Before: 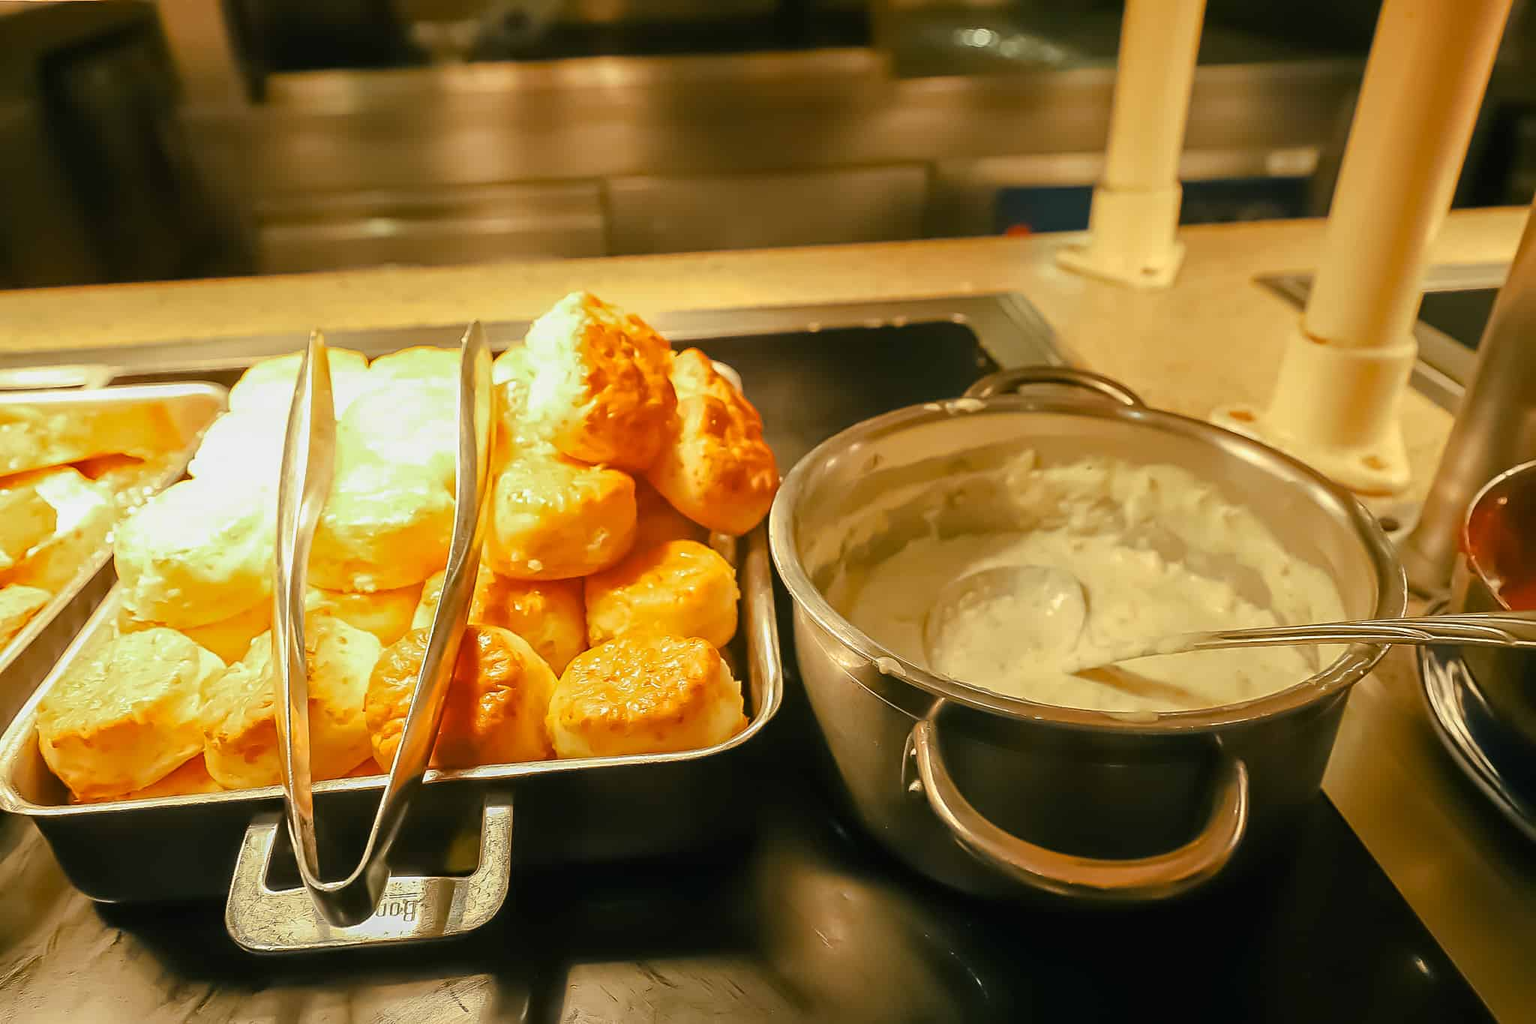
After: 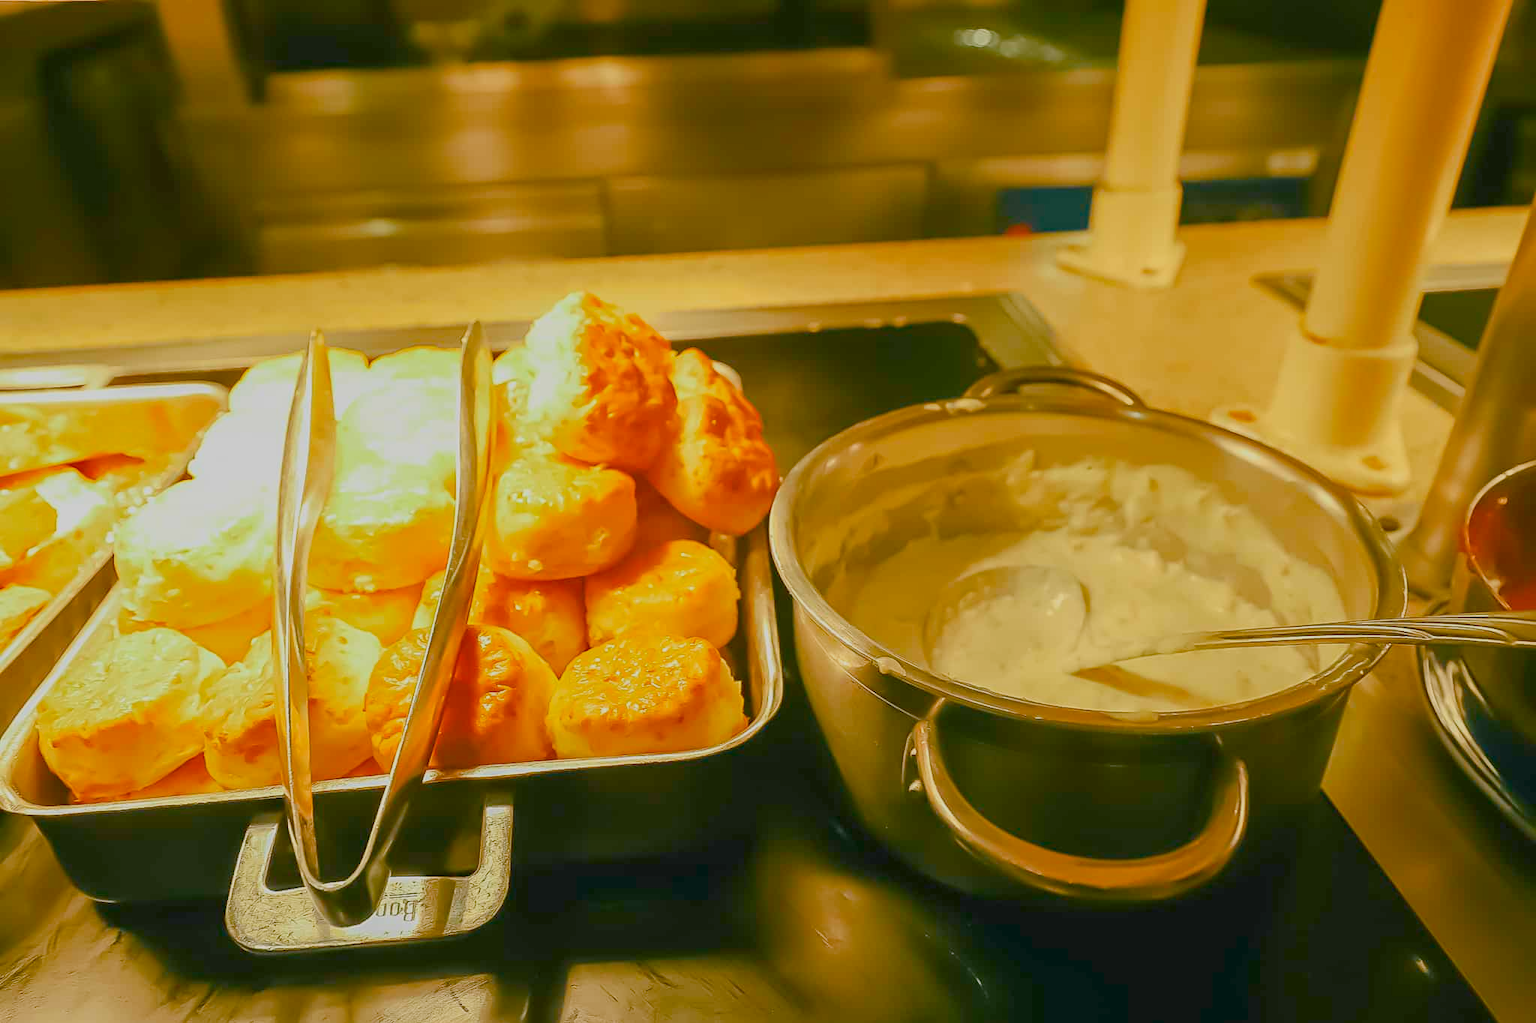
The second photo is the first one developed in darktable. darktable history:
color balance rgb: shadows lift › luminance -7.617%, shadows lift › chroma 2.29%, shadows lift › hue 165.58°, highlights gain › luminance 18.002%, linear chroma grading › global chroma 14.369%, perceptual saturation grading › global saturation 20%, perceptual saturation grading › highlights -24.946%, perceptual saturation grading › shadows 25.856%, contrast -29.639%
